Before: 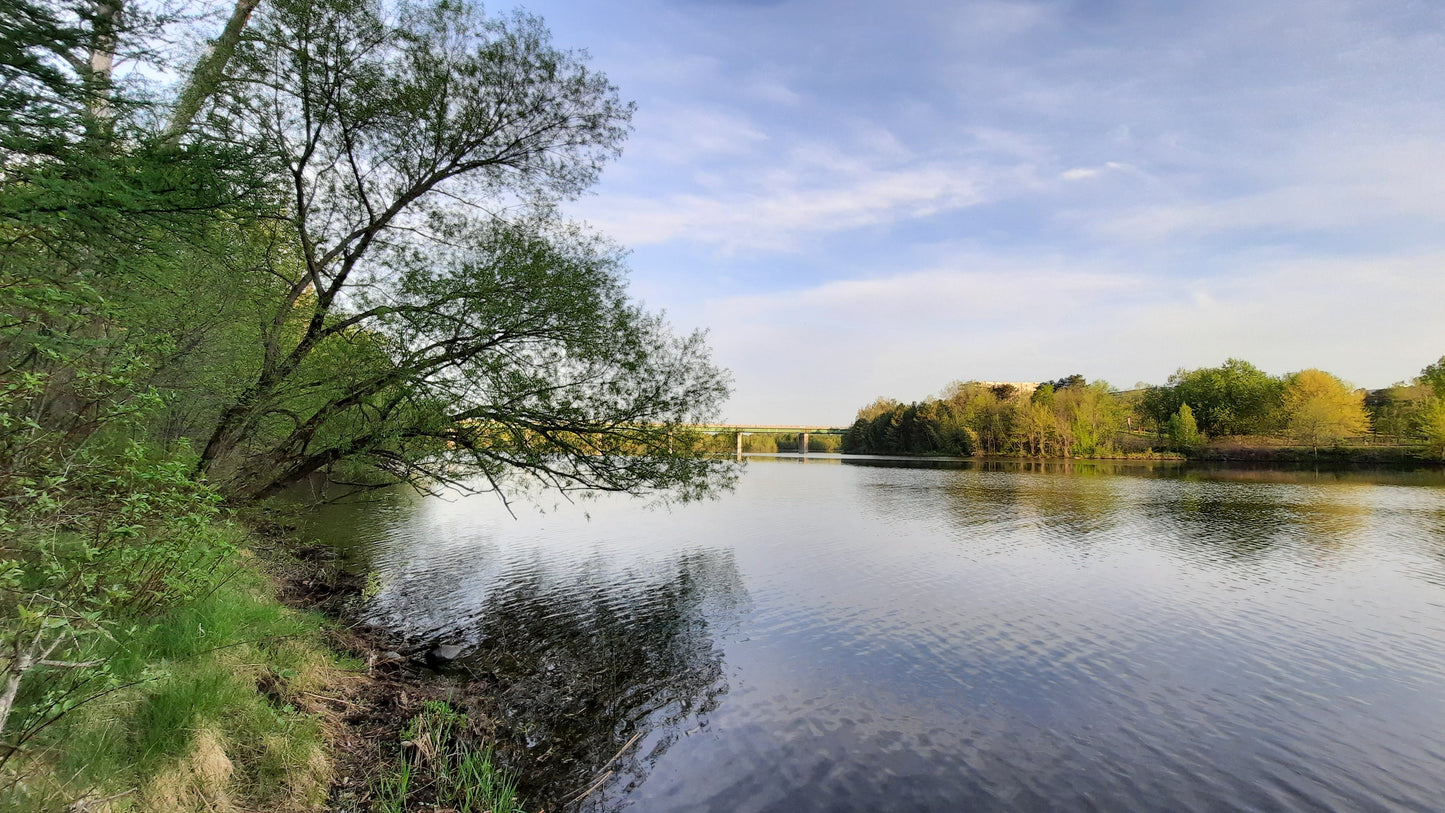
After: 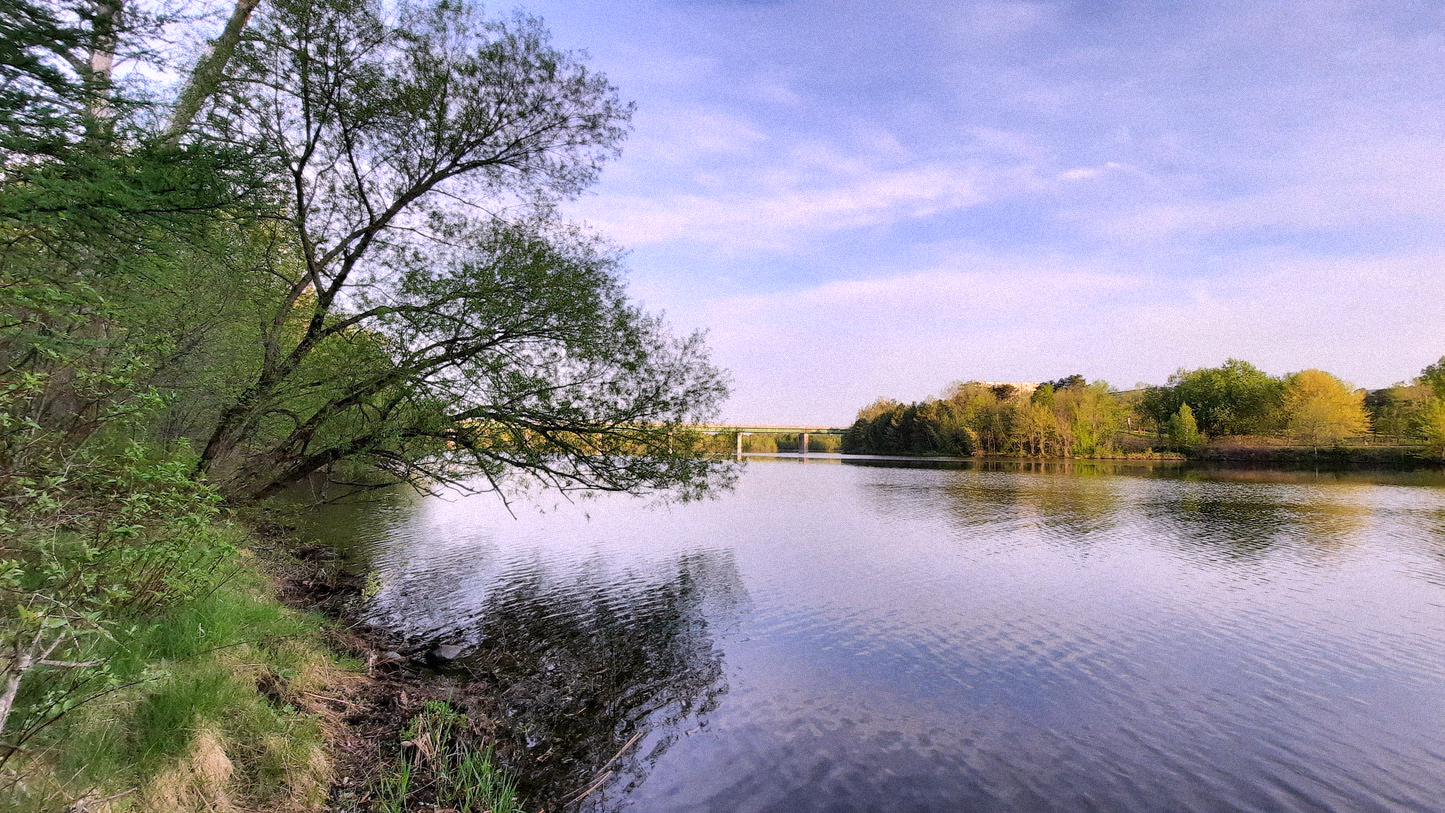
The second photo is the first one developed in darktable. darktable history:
grain: mid-tones bias 0%
white balance: red 1.066, blue 1.119
